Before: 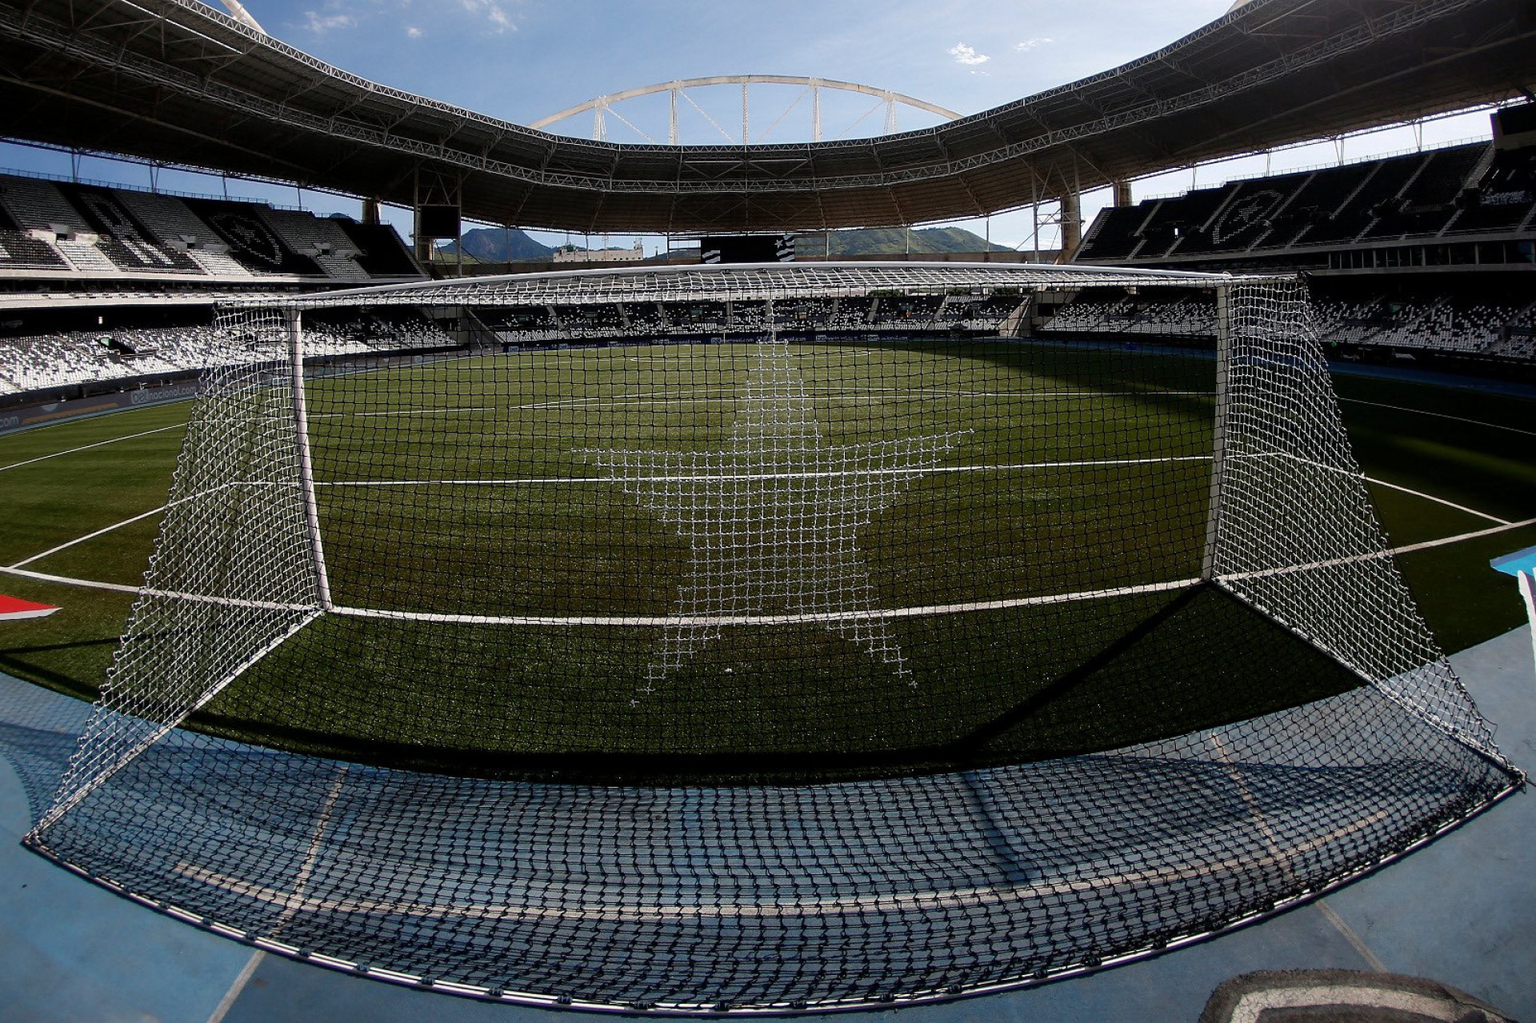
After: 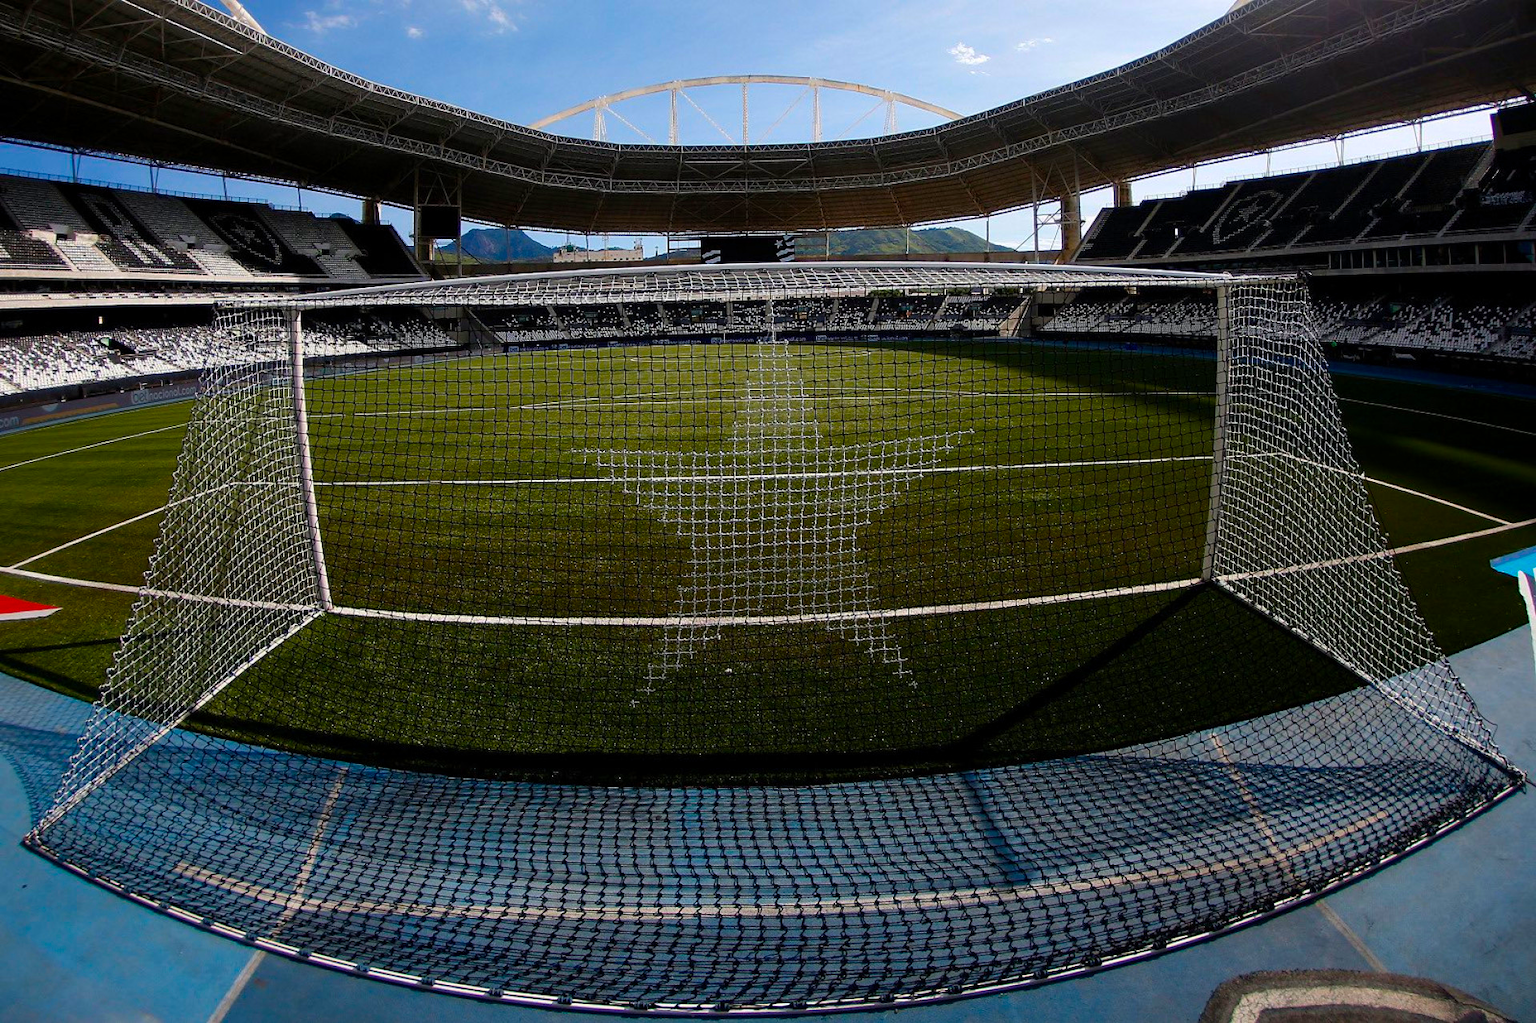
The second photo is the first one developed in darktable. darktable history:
color balance rgb: perceptual saturation grading › global saturation 30.502%, global vibrance 41.266%
